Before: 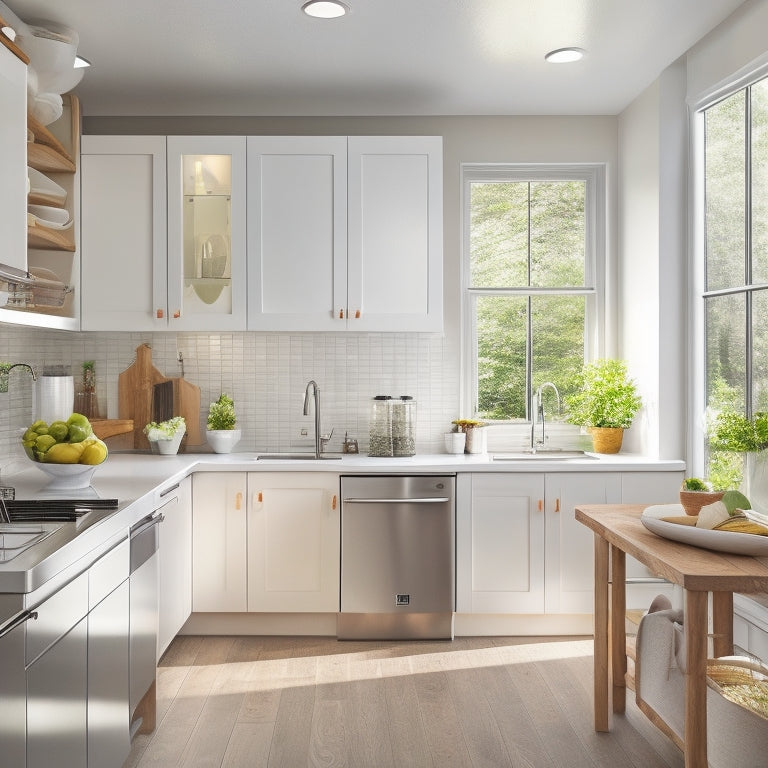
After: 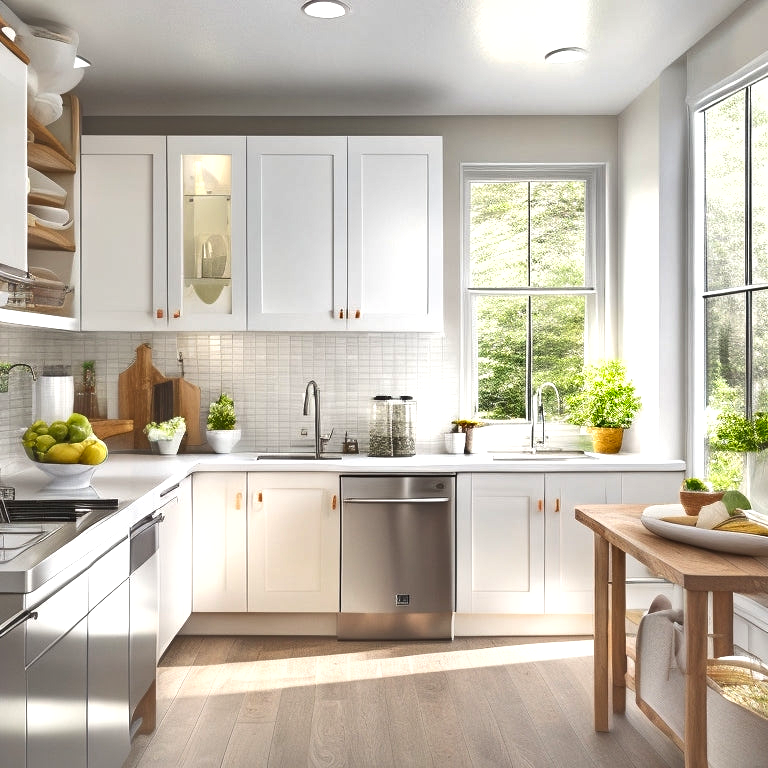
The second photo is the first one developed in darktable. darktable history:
exposure: black level correction 0, exposure 0.5 EV, compensate exposure bias true, compensate highlight preservation false
shadows and highlights: white point adjustment 1, soften with gaussian
